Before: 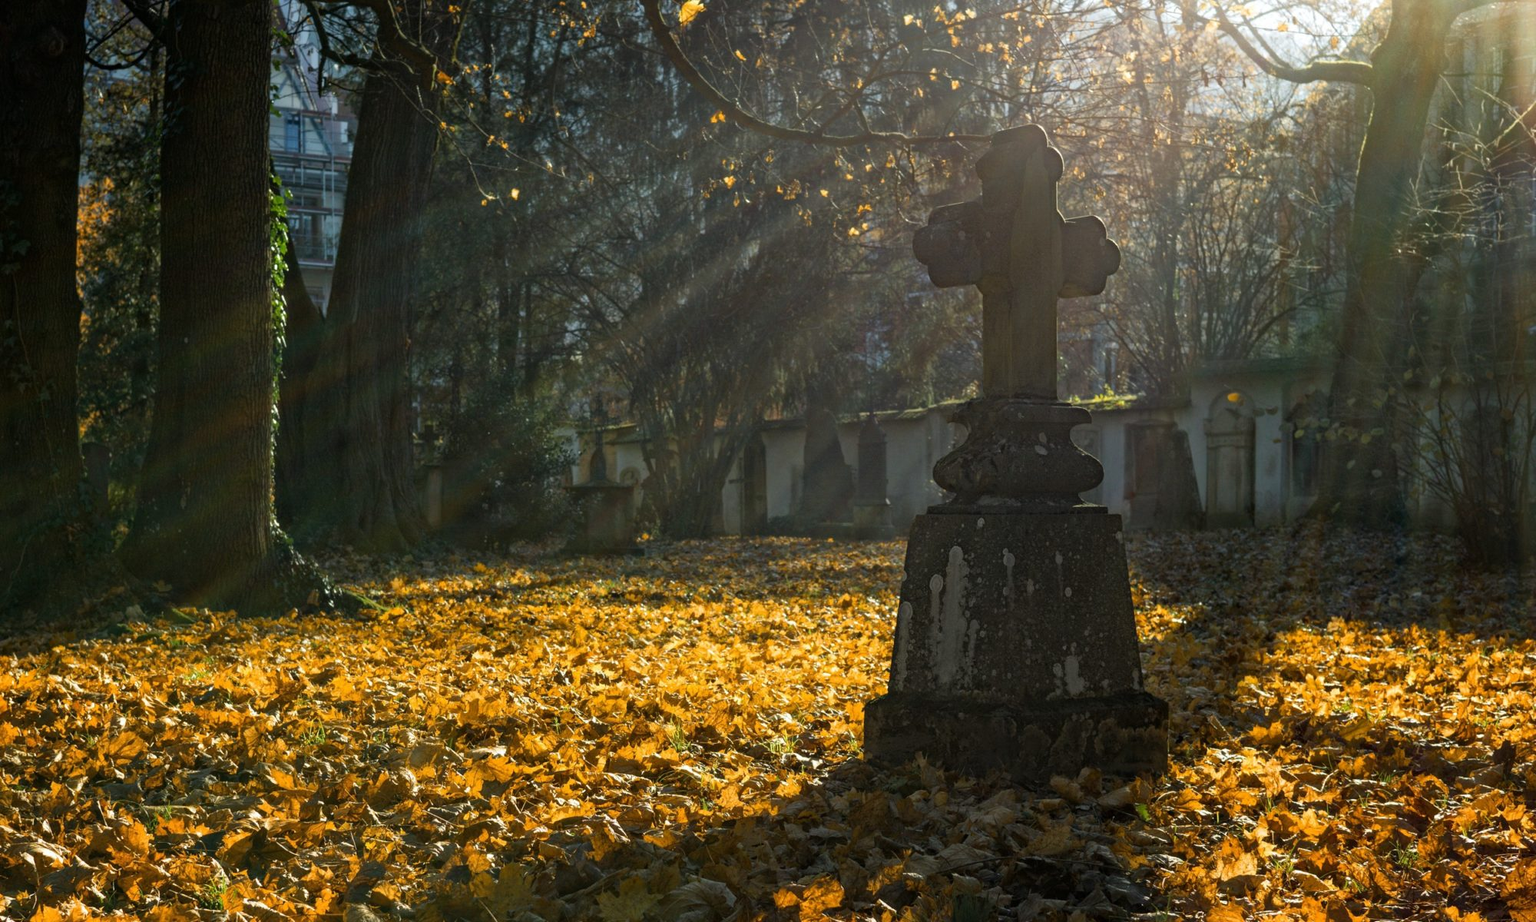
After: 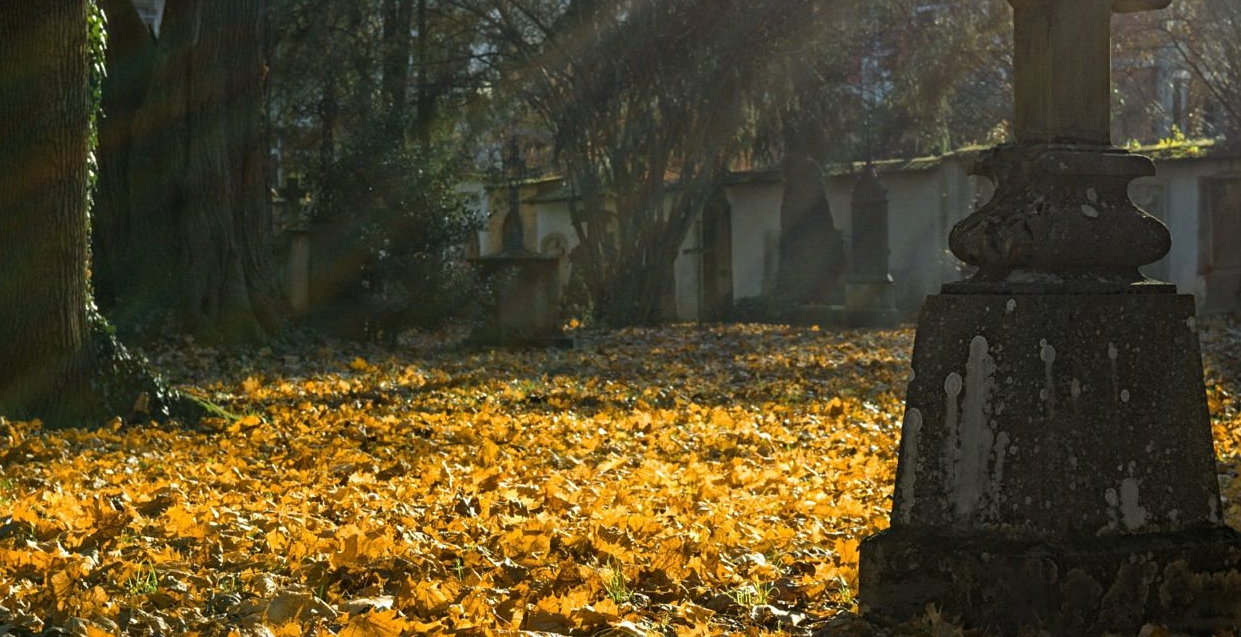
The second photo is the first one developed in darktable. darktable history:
sharpen: amount 0.2
crop: left 13.312%, top 31.28%, right 24.627%, bottom 15.582%
